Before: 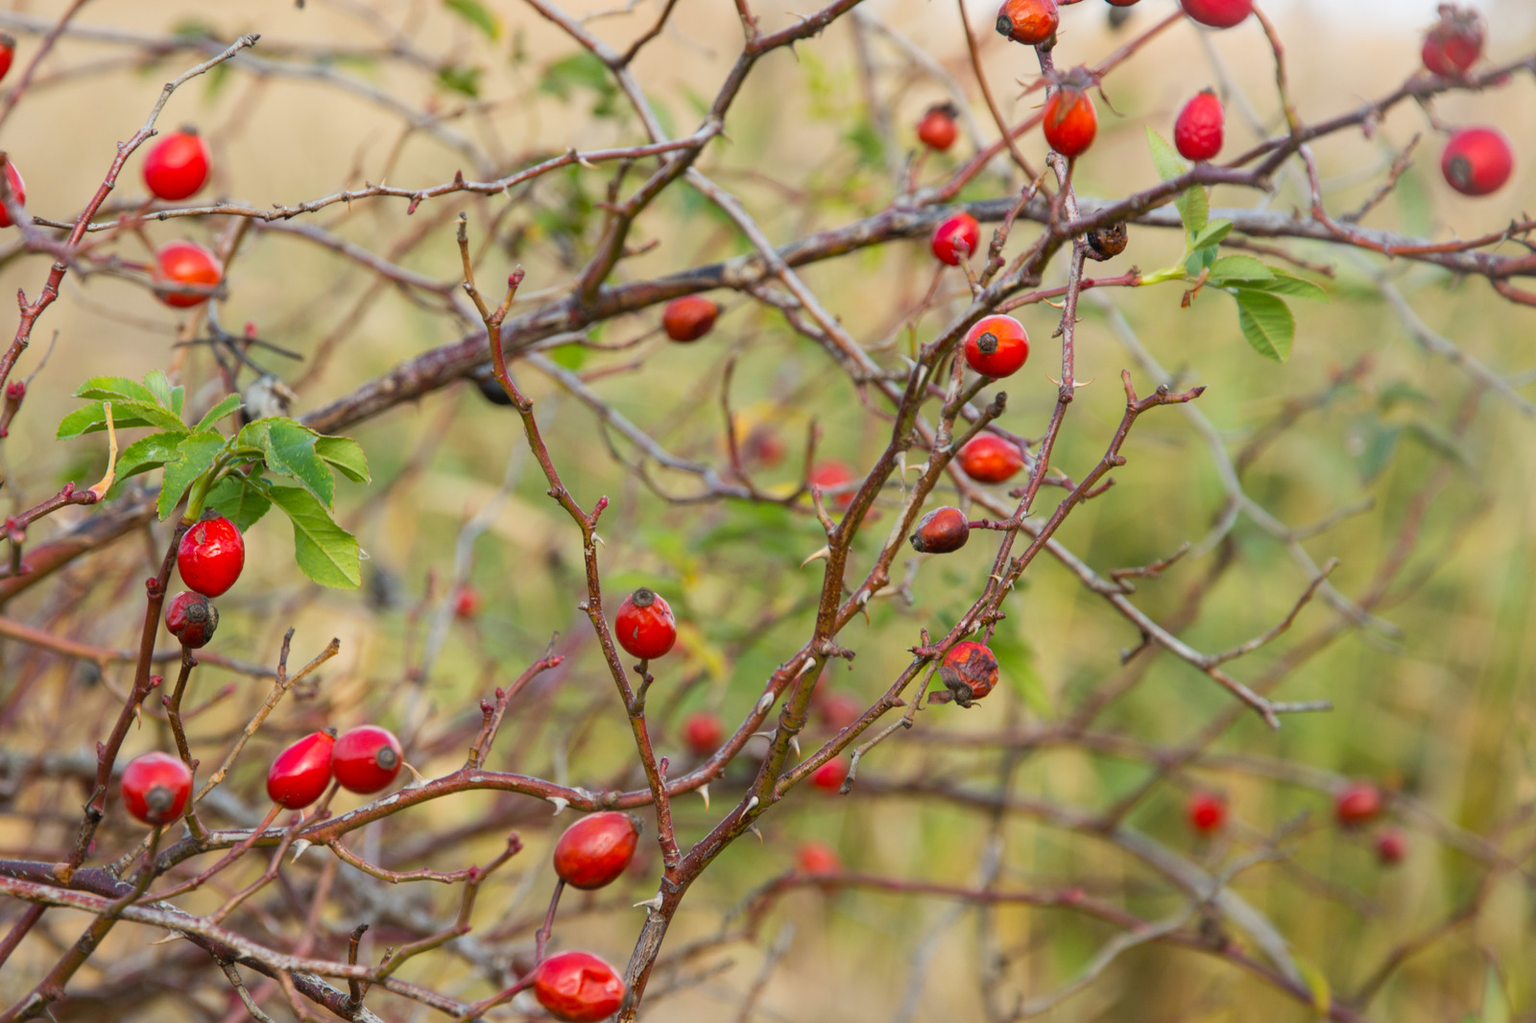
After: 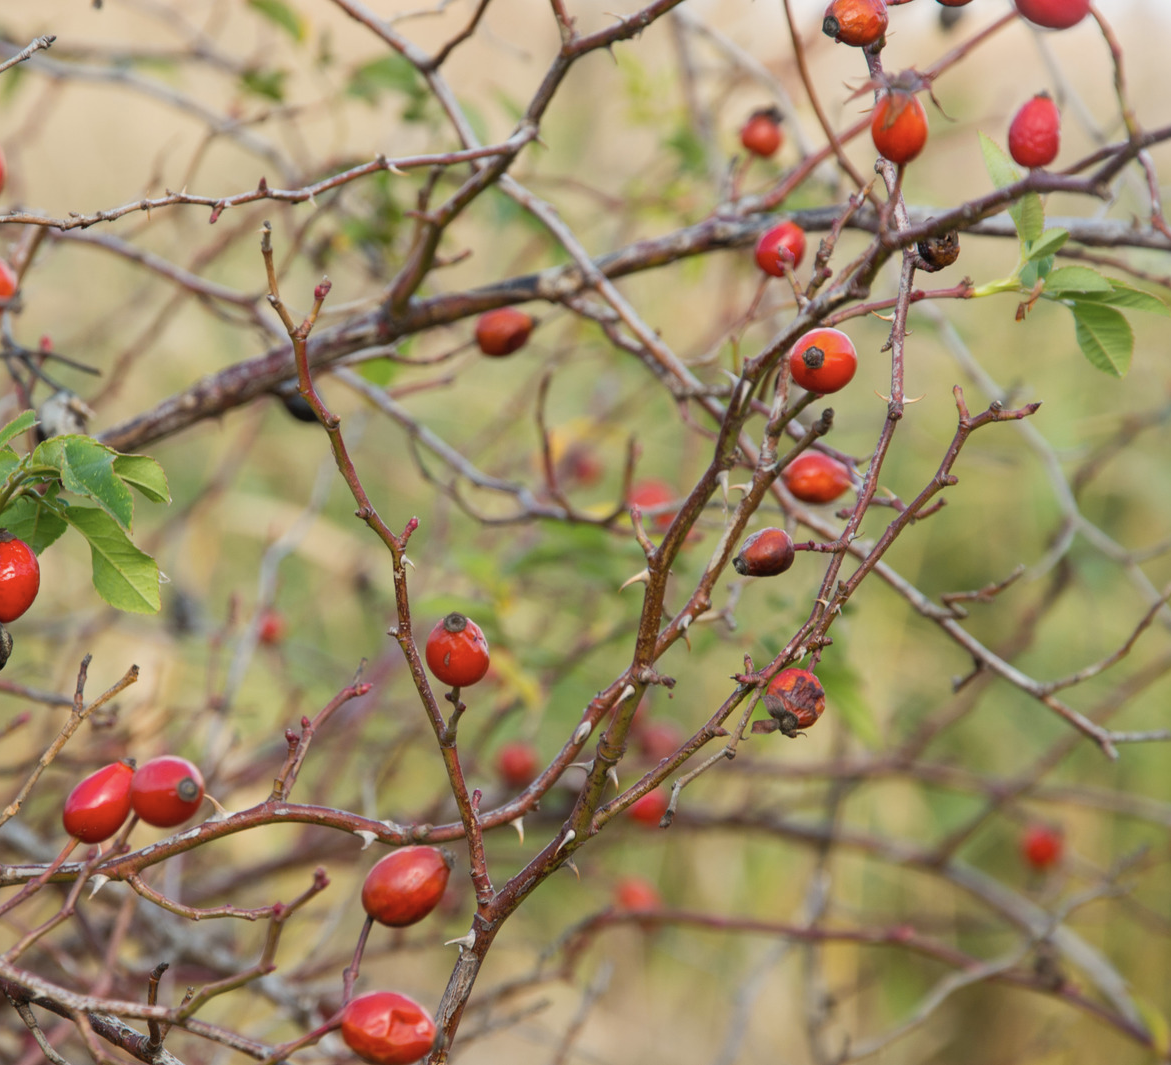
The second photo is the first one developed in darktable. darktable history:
contrast brightness saturation: saturation -0.17
crop: left 13.443%, right 13.31%
